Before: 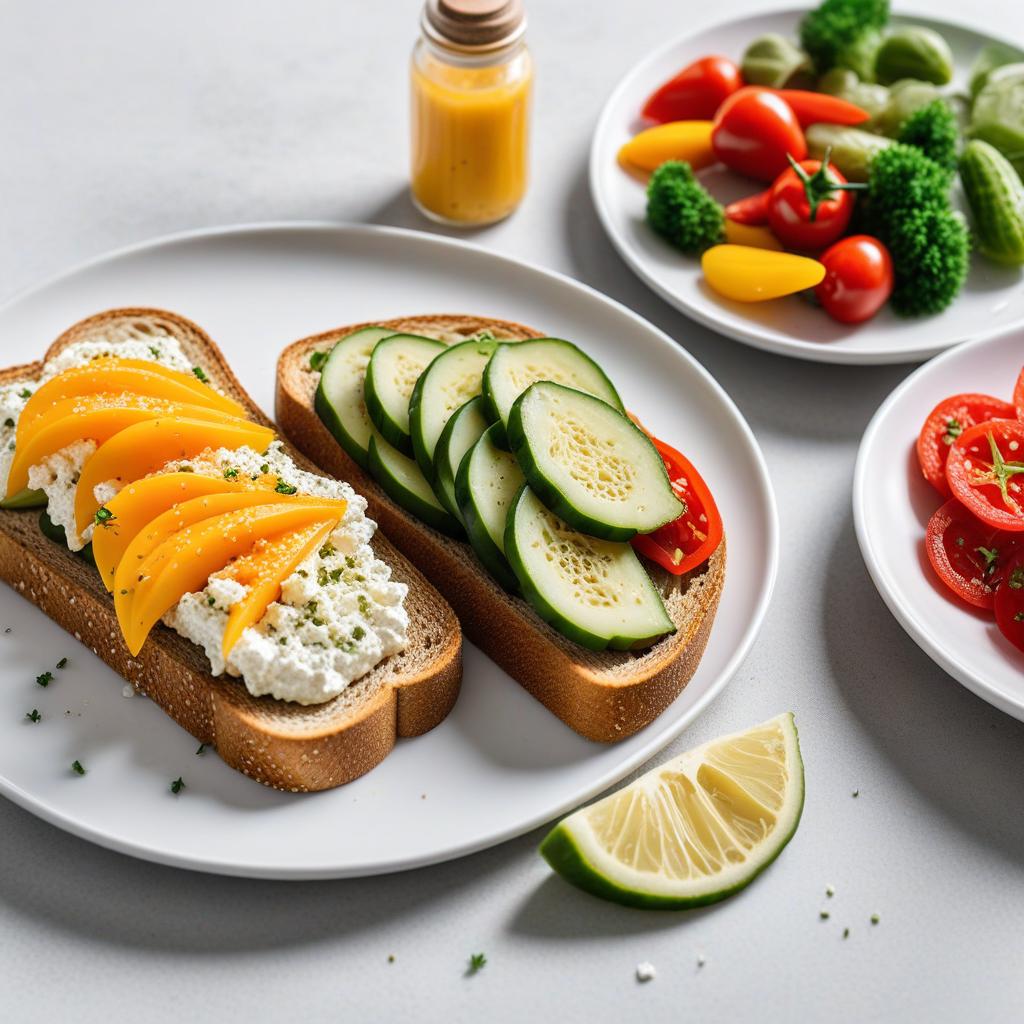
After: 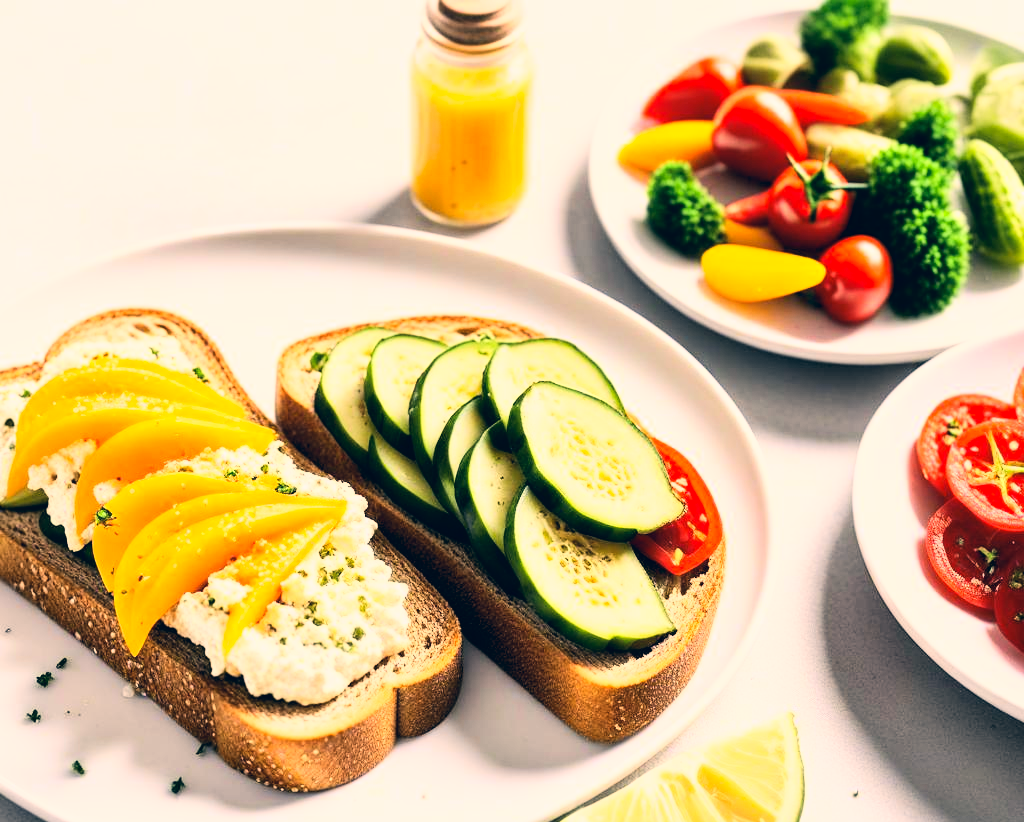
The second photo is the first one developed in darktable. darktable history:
crop: bottom 19.696%
color correction: highlights a* 10.34, highlights b* 14.1, shadows a* -9.71, shadows b* -15.09
base curve: curves: ch0 [(0, 0) (0.007, 0.004) (0.027, 0.03) (0.046, 0.07) (0.207, 0.54) (0.442, 0.872) (0.673, 0.972) (1, 1)]
